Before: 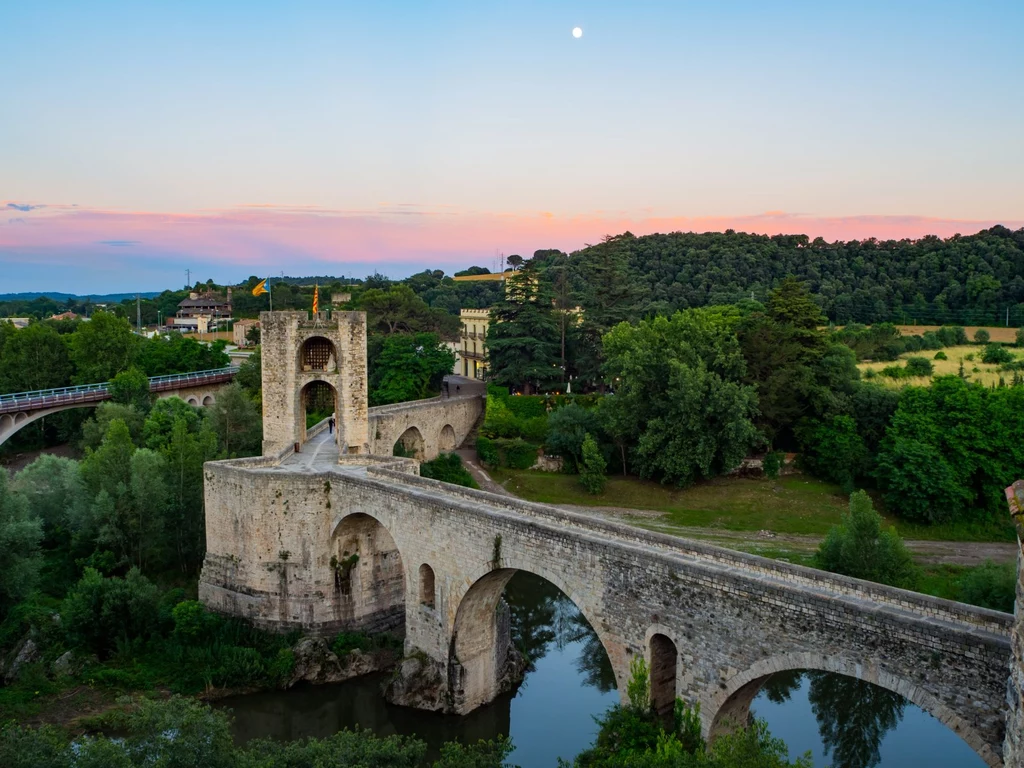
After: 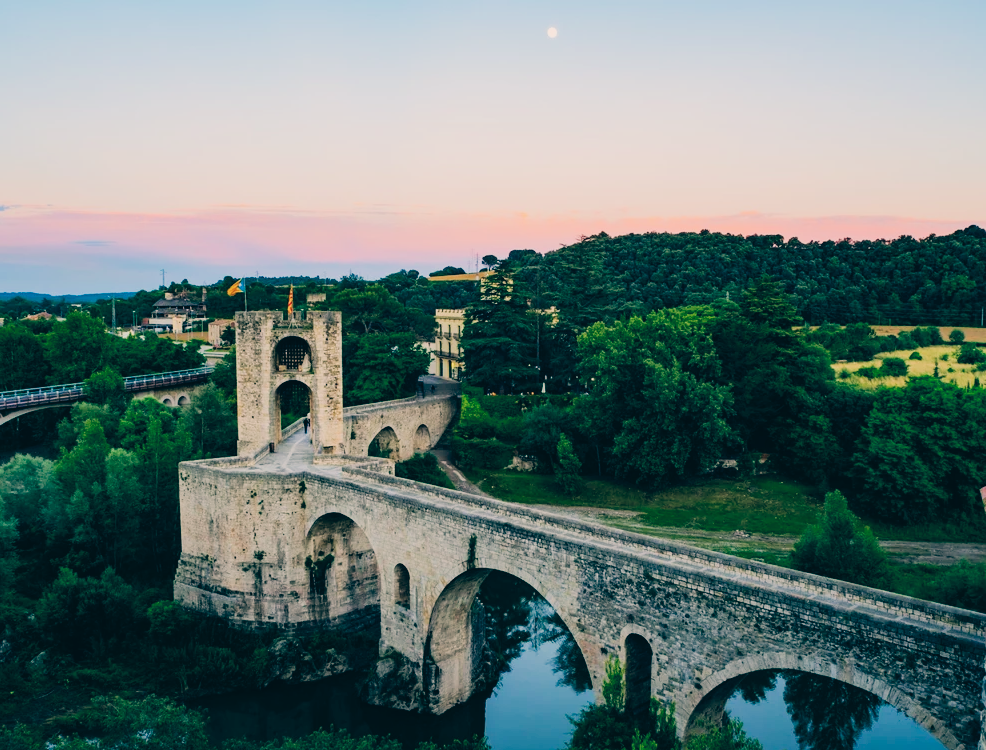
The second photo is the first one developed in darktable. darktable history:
crop and rotate: left 2.536%, right 1.107%, bottom 2.246%
color balance: lift [1.006, 0.985, 1.002, 1.015], gamma [1, 0.953, 1.008, 1.047], gain [1.076, 1.13, 1.004, 0.87]
tone curve: curves: ch0 [(0, 0) (0.003, 0.004) (0.011, 0.006) (0.025, 0.011) (0.044, 0.017) (0.069, 0.029) (0.1, 0.047) (0.136, 0.07) (0.177, 0.121) (0.224, 0.182) (0.277, 0.257) (0.335, 0.342) (0.399, 0.432) (0.468, 0.526) (0.543, 0.621) (0.623, 0.711) (0.709, 0.792) (0.801, 0.87) (0.898, 0.951) (1, 1)], preserve colors none
filmic rgb: black relative exposure -7.65 EV, white relative exposure 4.56 EV, hardness 3.61, contrast 1.05
